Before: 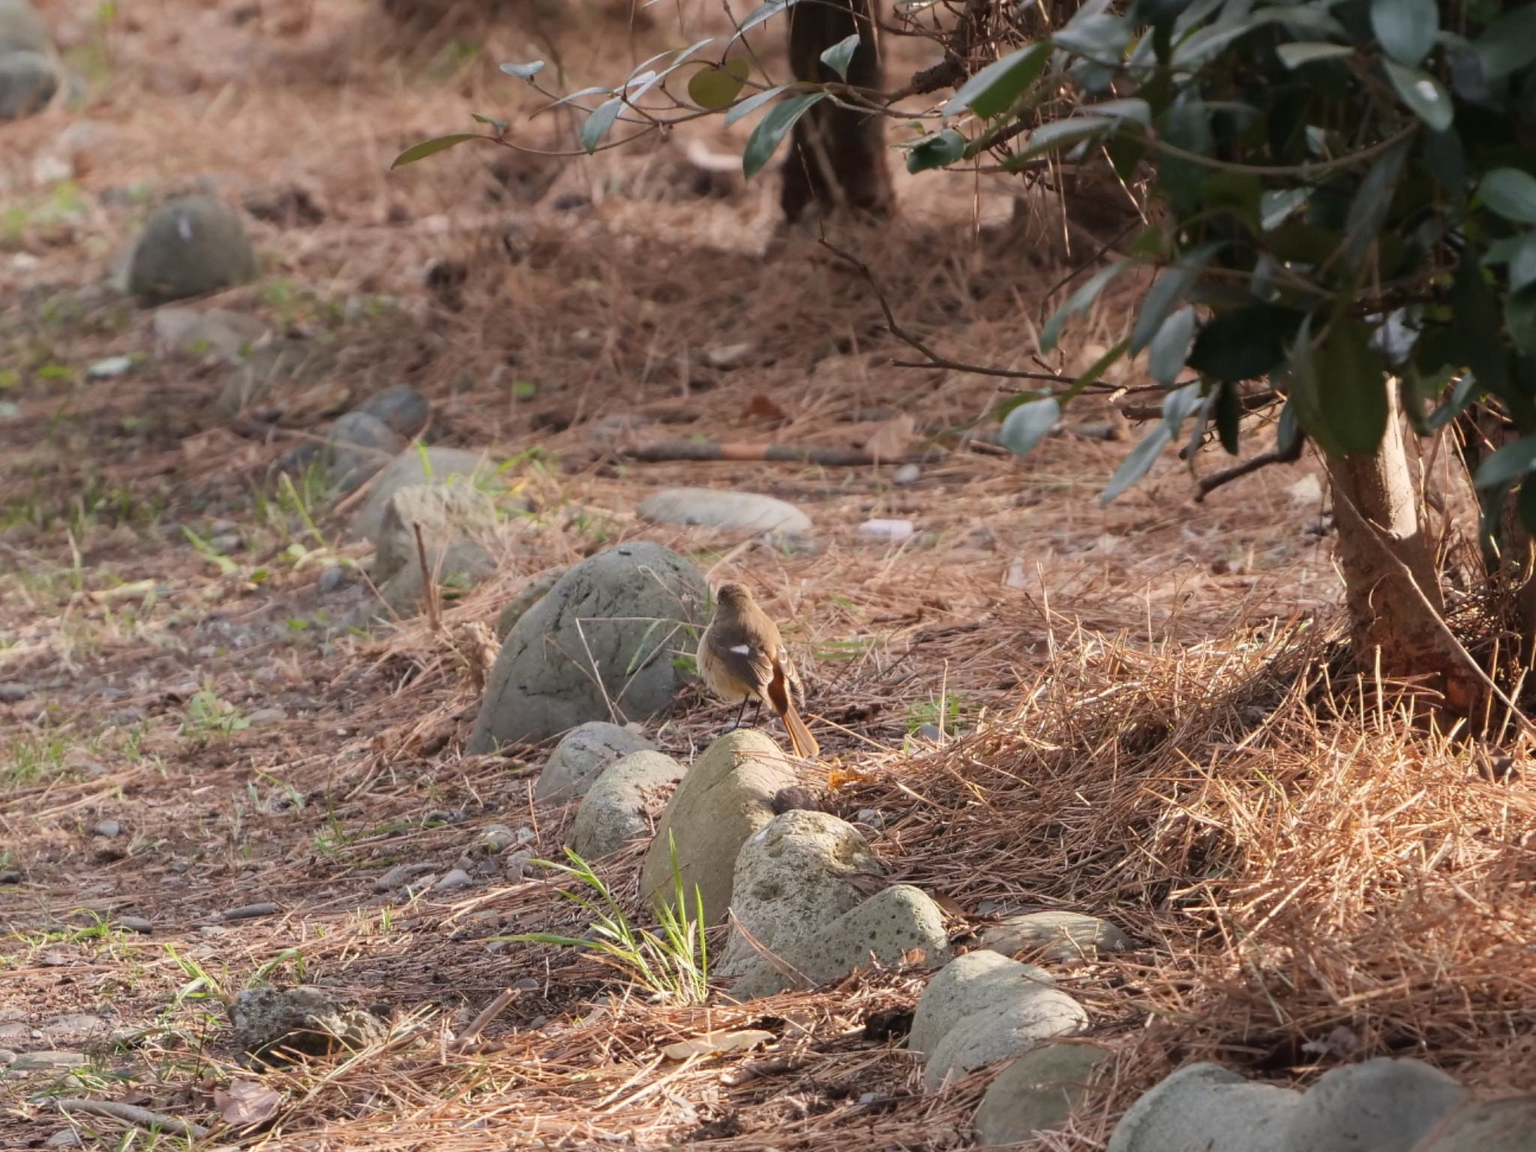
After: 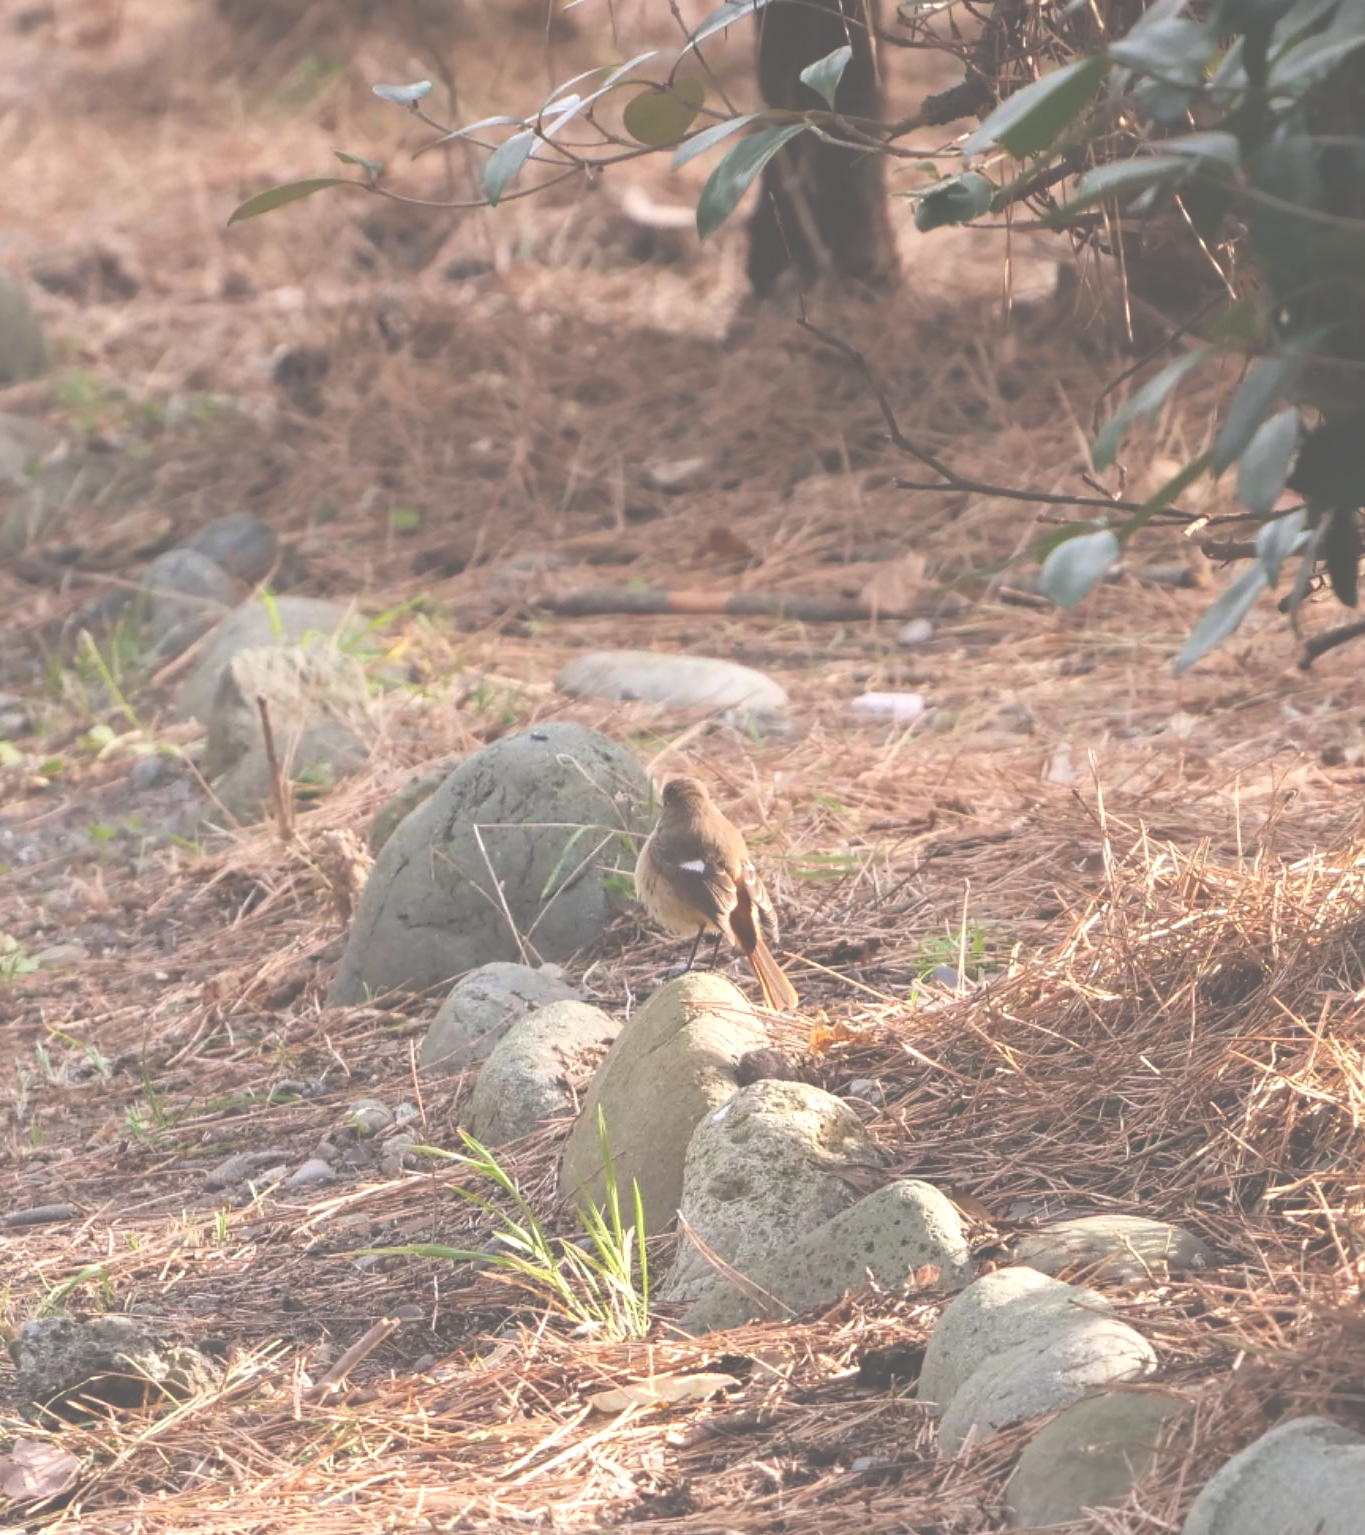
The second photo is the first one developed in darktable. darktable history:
crop and rotate: left 14.385%, right 18.948%
exposure: black level correction -0.071, exposure 0.5 EV, compensate highlight preservation false
